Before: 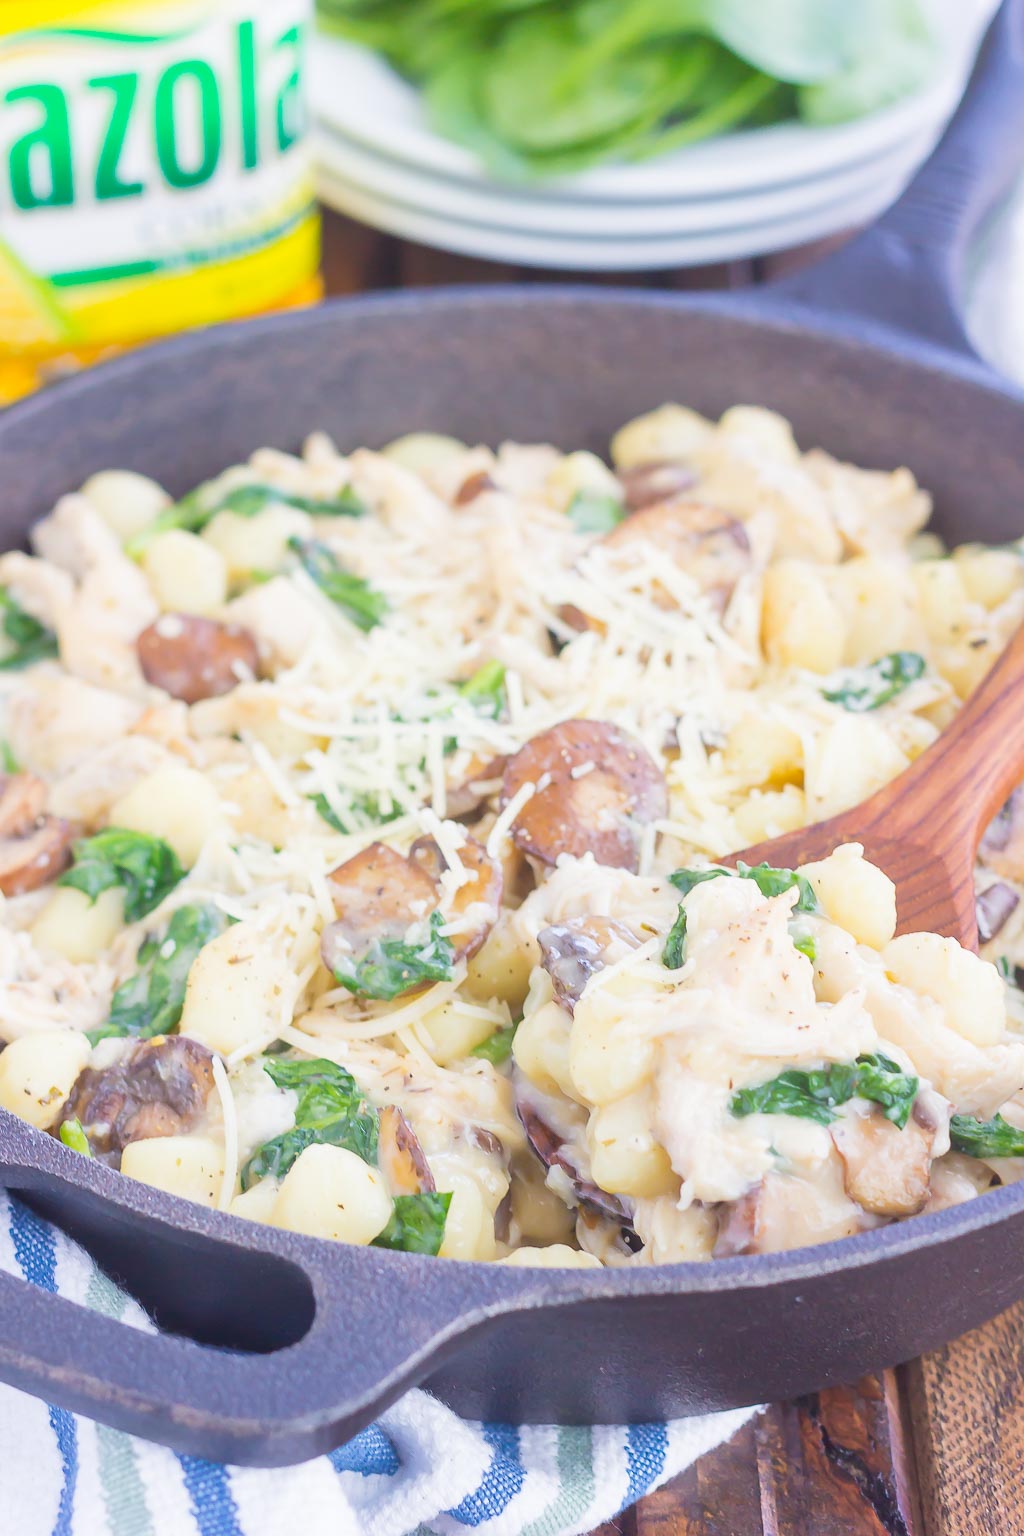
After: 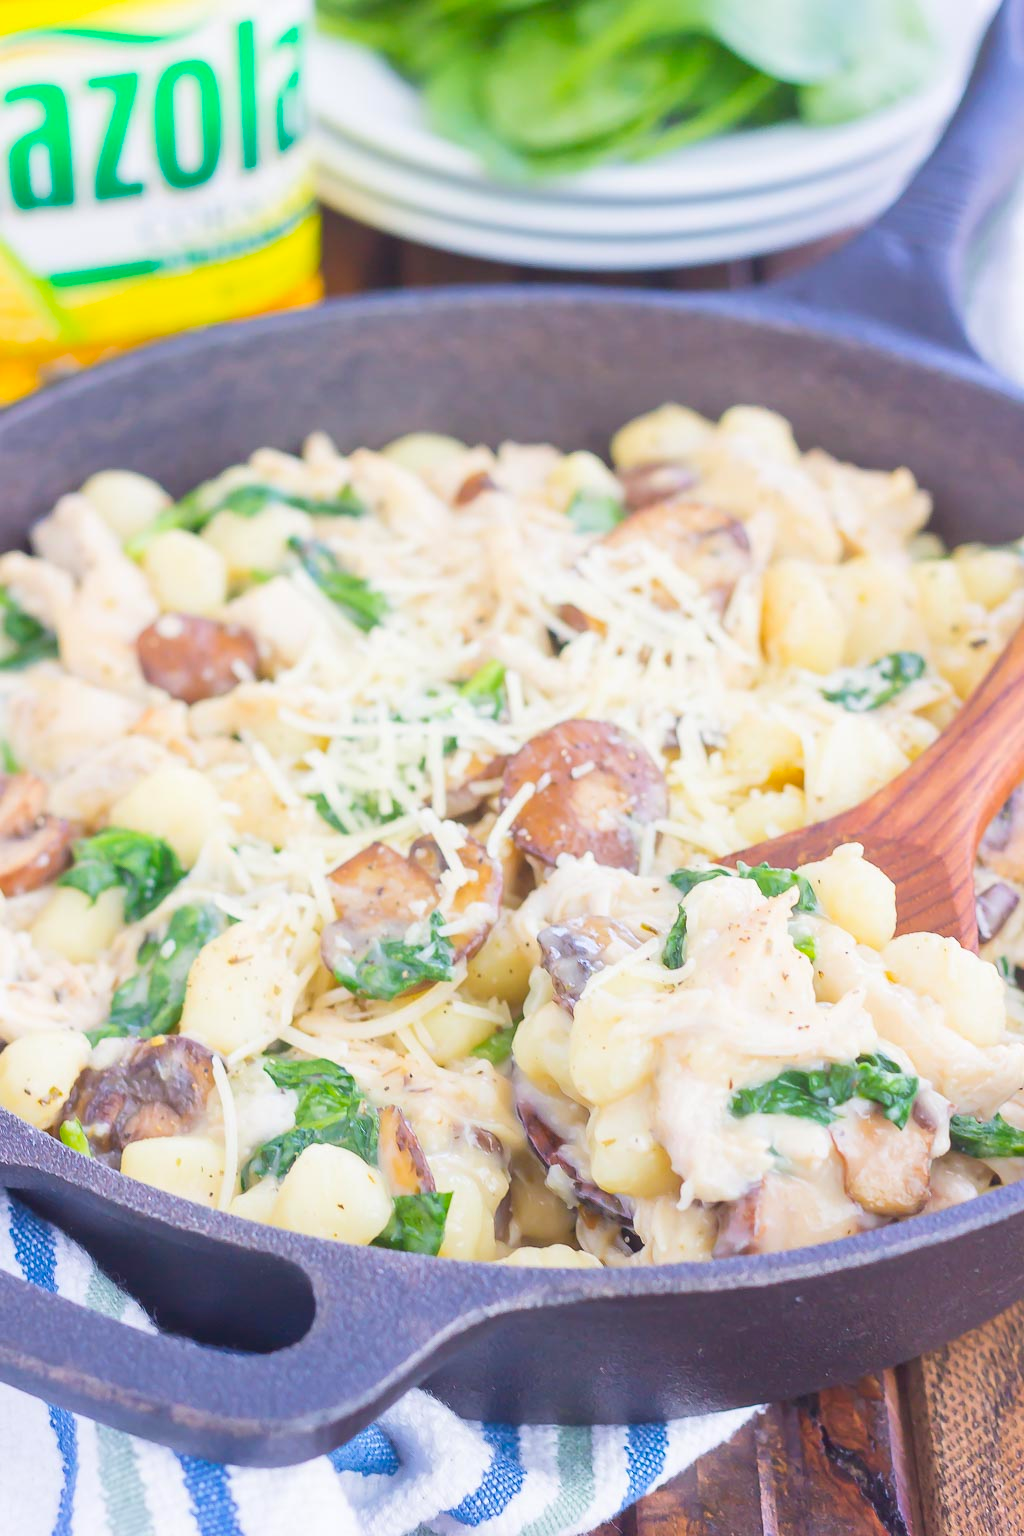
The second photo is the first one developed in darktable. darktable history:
tone equalizer: on, module defaults
contrast brightness saturation: contrast 0.04, saturation 0.16
